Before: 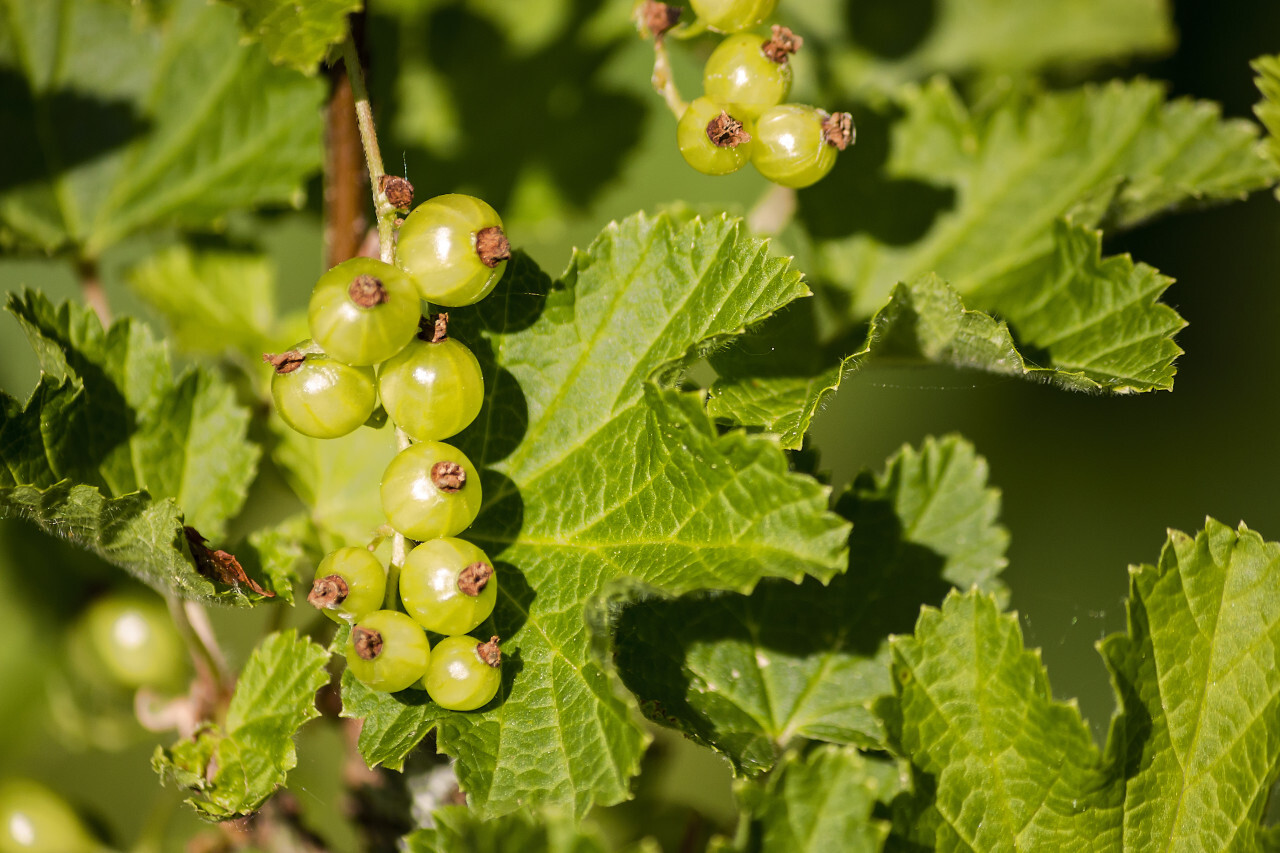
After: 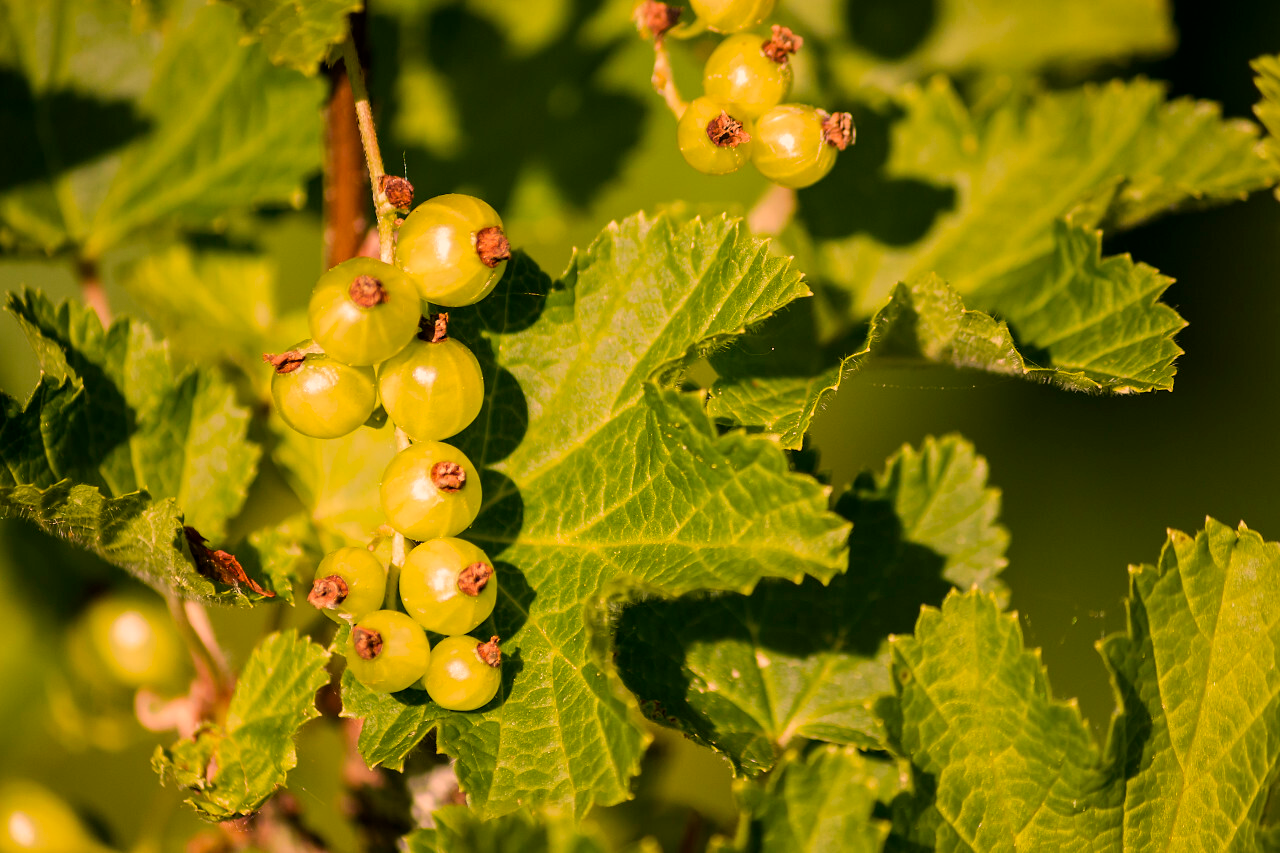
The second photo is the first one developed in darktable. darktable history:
color correction: highlights a* 21.77, highlights b* 22.41
